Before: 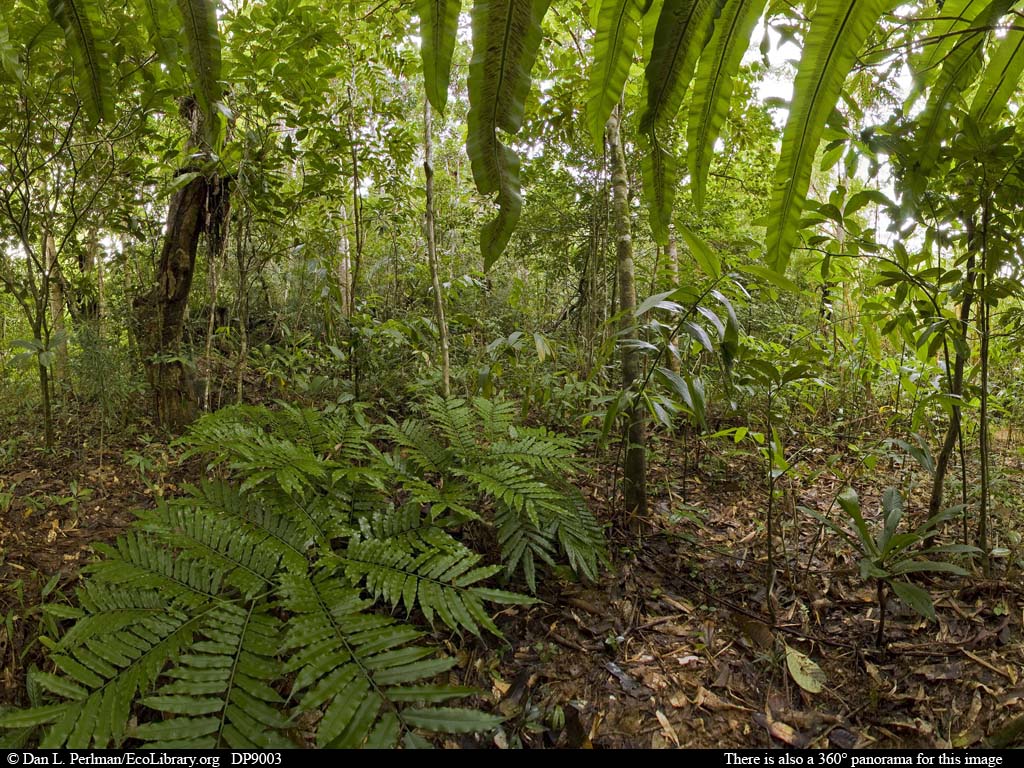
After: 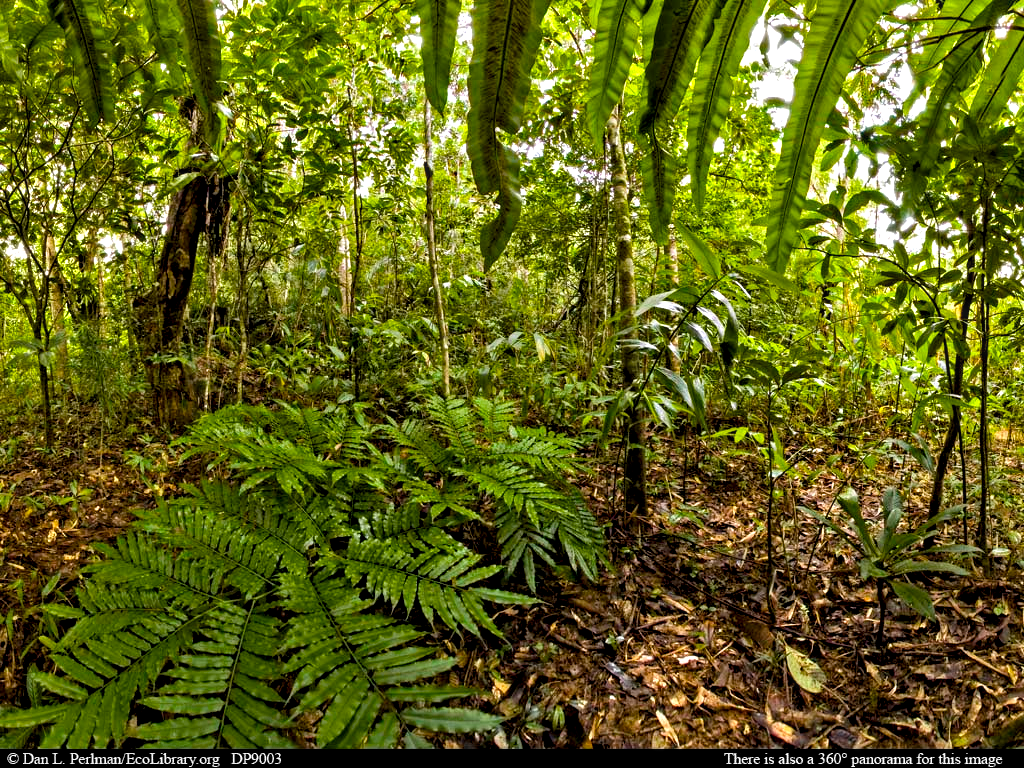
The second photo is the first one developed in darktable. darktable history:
contrast equalizer: octaves 7, y [[0.511, 0.558, 0.631, 0.632, 0.559, 0.512], [0.5 ×6], [0.507, 0.559, 0.627, 0.644, 0.647, 0.647], [0 ×6], [0 ×6]]
local contrast: on, module defaults
color balance rgb: linear chroma grading › global chroma 14.388%, perceptual saturation grading › global saturation 19.689%, global vibrance 8.164%
exposure: exposure 0.249 EV, compensate highlight preservation false
